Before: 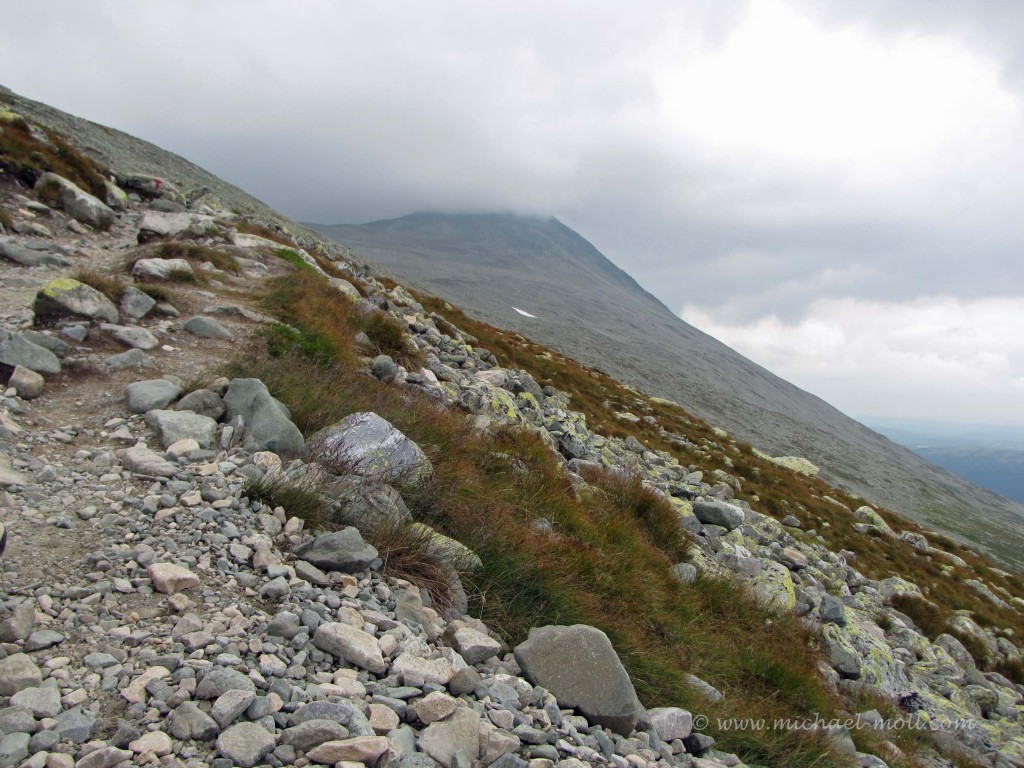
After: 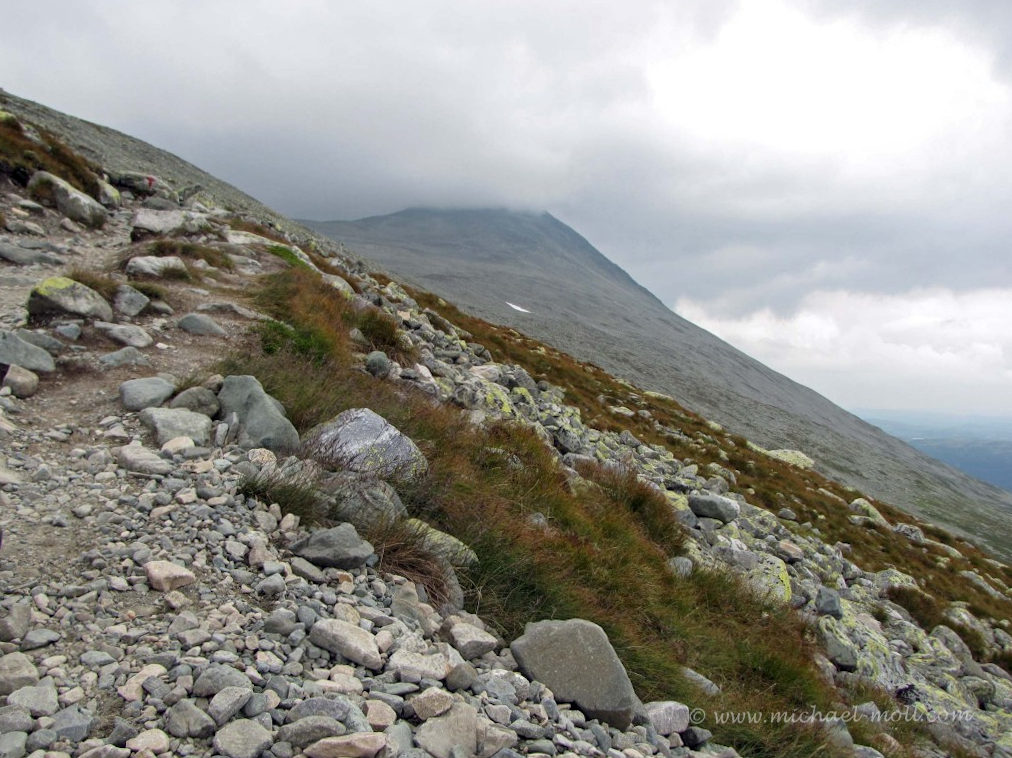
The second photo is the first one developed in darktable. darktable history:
rotate and perspective: rotation -0.45°, automatic cropping original format, crop left 0.008, crop right 0.992, crop top 0.012, crop bottom 0.988
local contrast: highlights 100%, shadows 100%, detail 120%, midtone range 0.2
